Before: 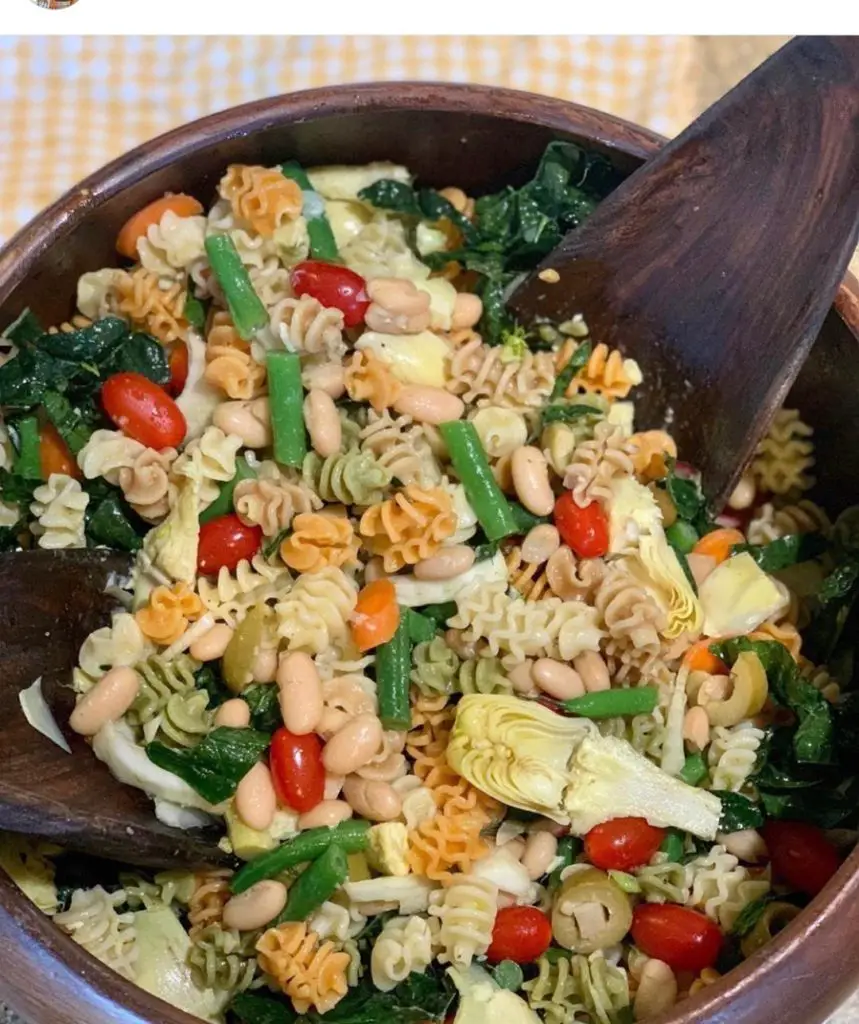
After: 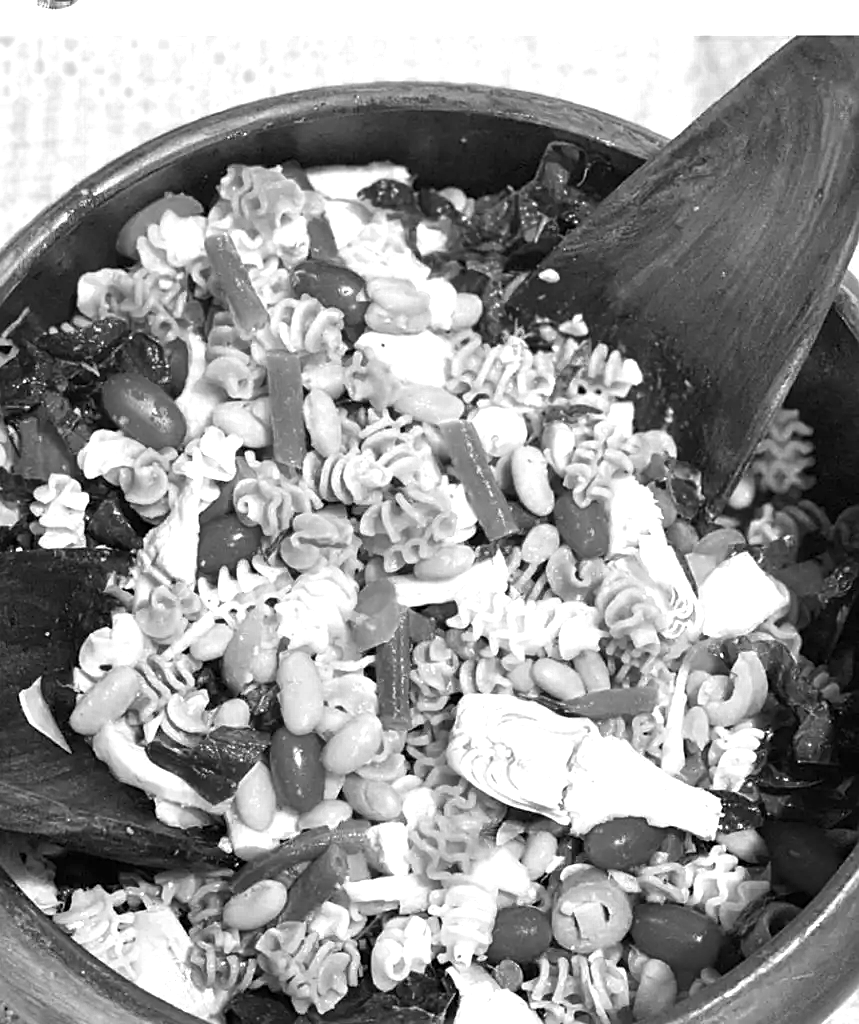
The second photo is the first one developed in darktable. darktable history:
sharpen: on, module defaults
exposure: black level correction 0, exposure 0.866 EV, compensate exposure bias true, compensate highlight preservation false
color zones: curves: ch0 [(0.002, 0.593) (0.143, 0.417) (0.285, 0.541) (0.455, 0.289) (0.608, 0.327) (0.727, 0.283) (0.869, 0.571) (1, 0.603)]; ch1 [(0, 0) (0.143, 0) (0.286, 0) (0.429, 0) (0.571, 0) (0.714, 0) (0.857, 0)], mix 31.72%
